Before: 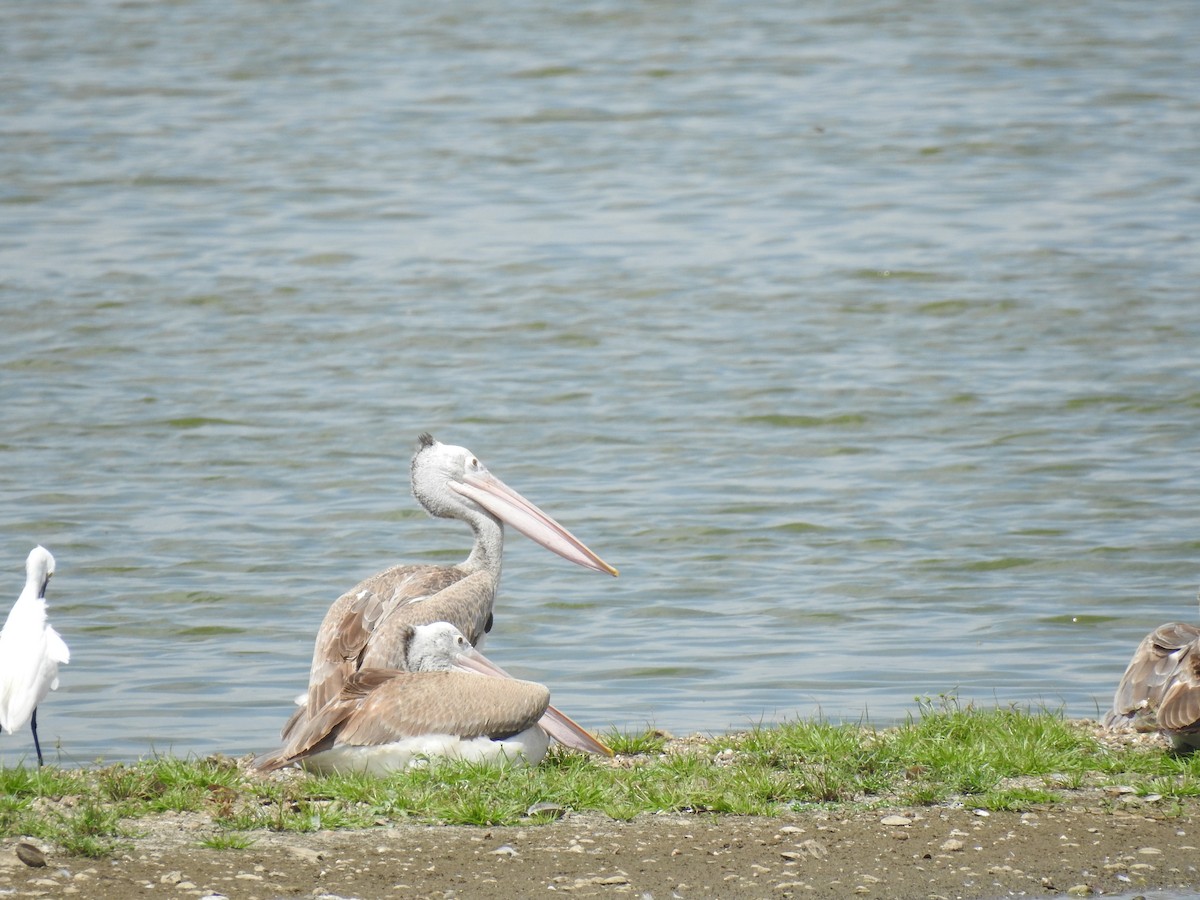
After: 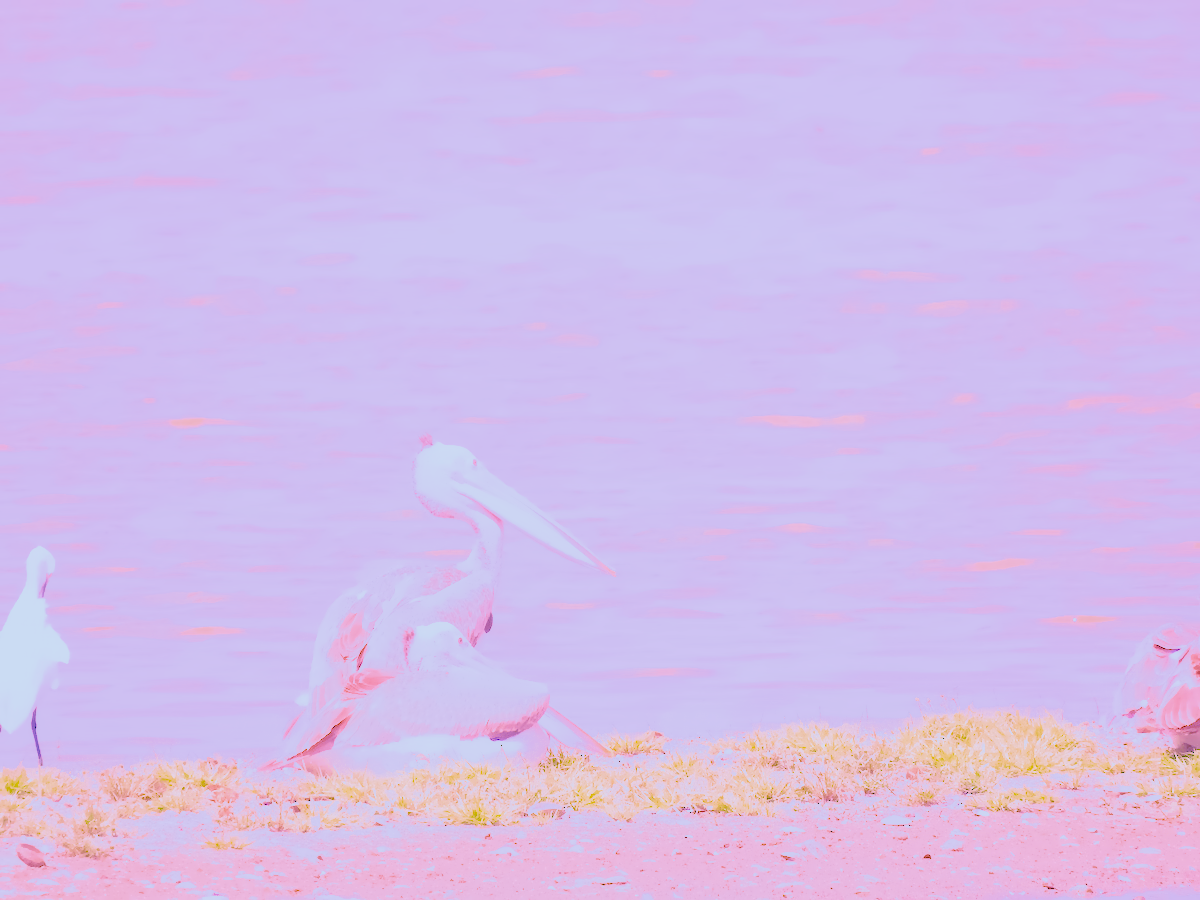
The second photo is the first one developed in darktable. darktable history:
local contrast: on, module defaults
color calibration: x 0.38, y 0.39, temperature 4086.04 K
denoise (profiled): preserve shadows 1.52, scattering 0.002, a [-1, 0, 0], compensate highlight preservation false
exposure: black level correction 0, exposure 0.7 EV, compensate exposure bias true, compensate highlight preservation false
filmic rgb: black relative exposure -6.82 EV, white relative exposure 5.89 EV, hardness 2.71
haze removal: compatibility mode true, adaptive false
highlight reconstruction: on, module defaults
lens correction: scale 1, crop 1, focal 35, aperture 9, distance 1000, camera "Canon EOS RP", lens "Canon RF 35mm F1.8 MACRO IS STM"
white balance: red 2.229, blue 1.46
velvia: on, module defaults
color balance rgb: perceptual saturation grading › global saturation 45%, perceptual saturation grading › highlights -25%, perceptual saturation grading › shadows 50%, perceptual brilliance grading › global brilliance 3%, global vibrance 3%
